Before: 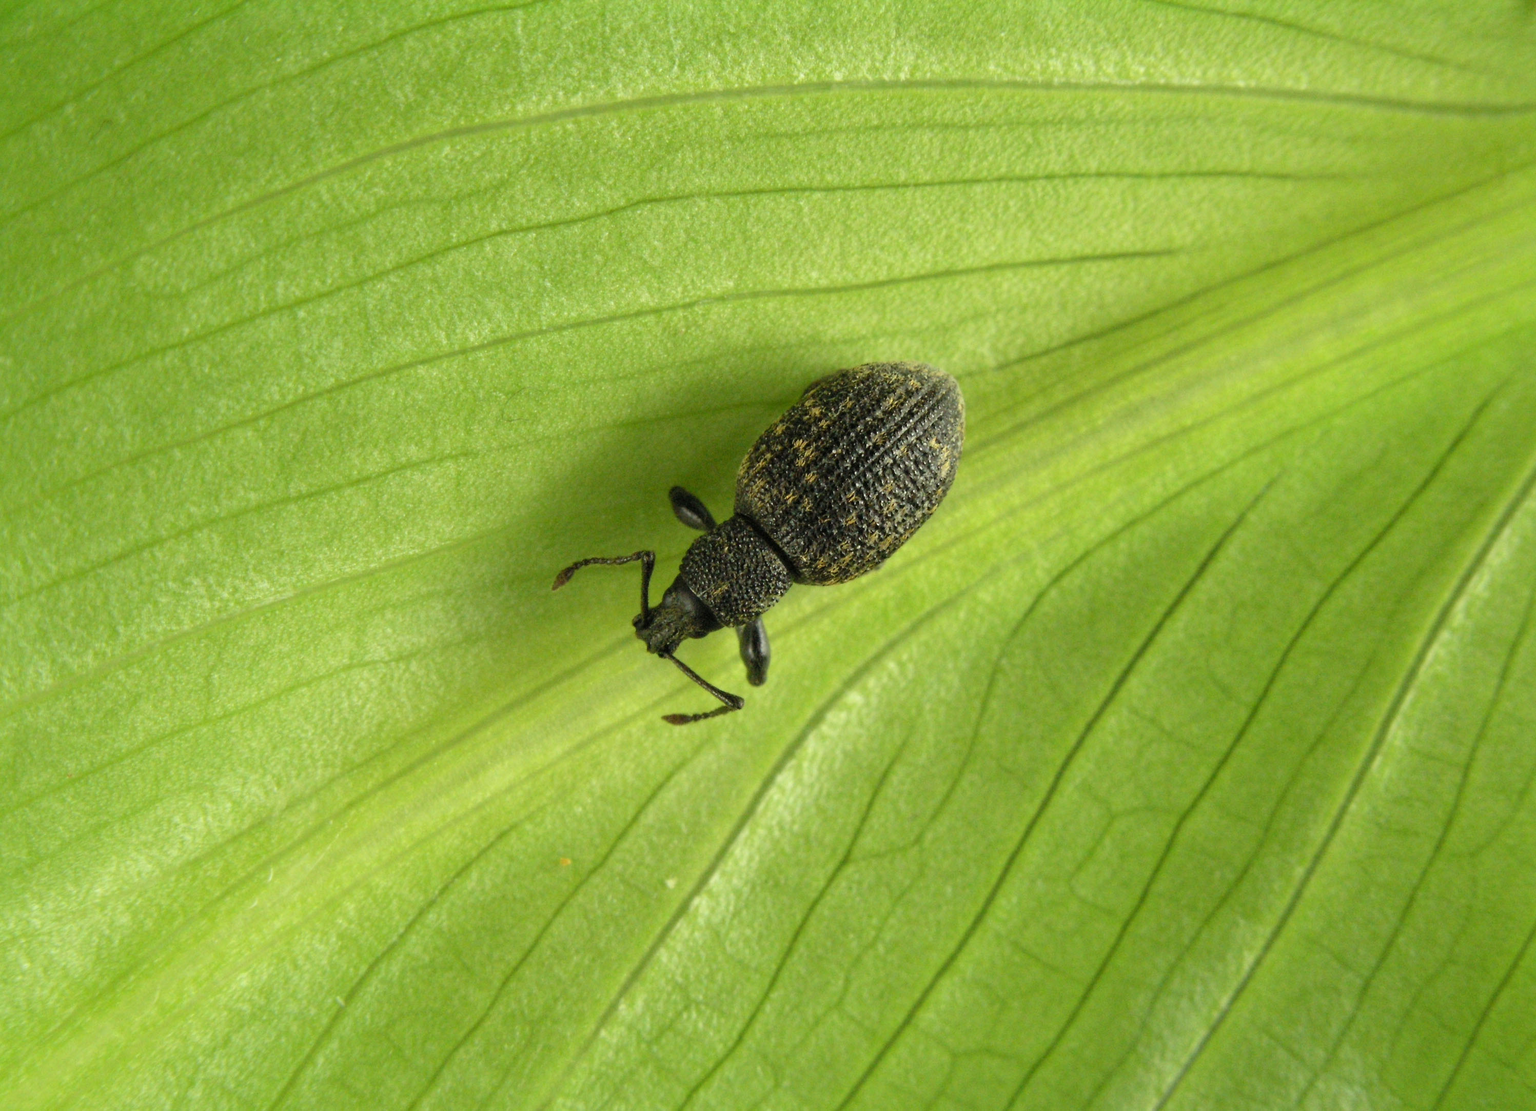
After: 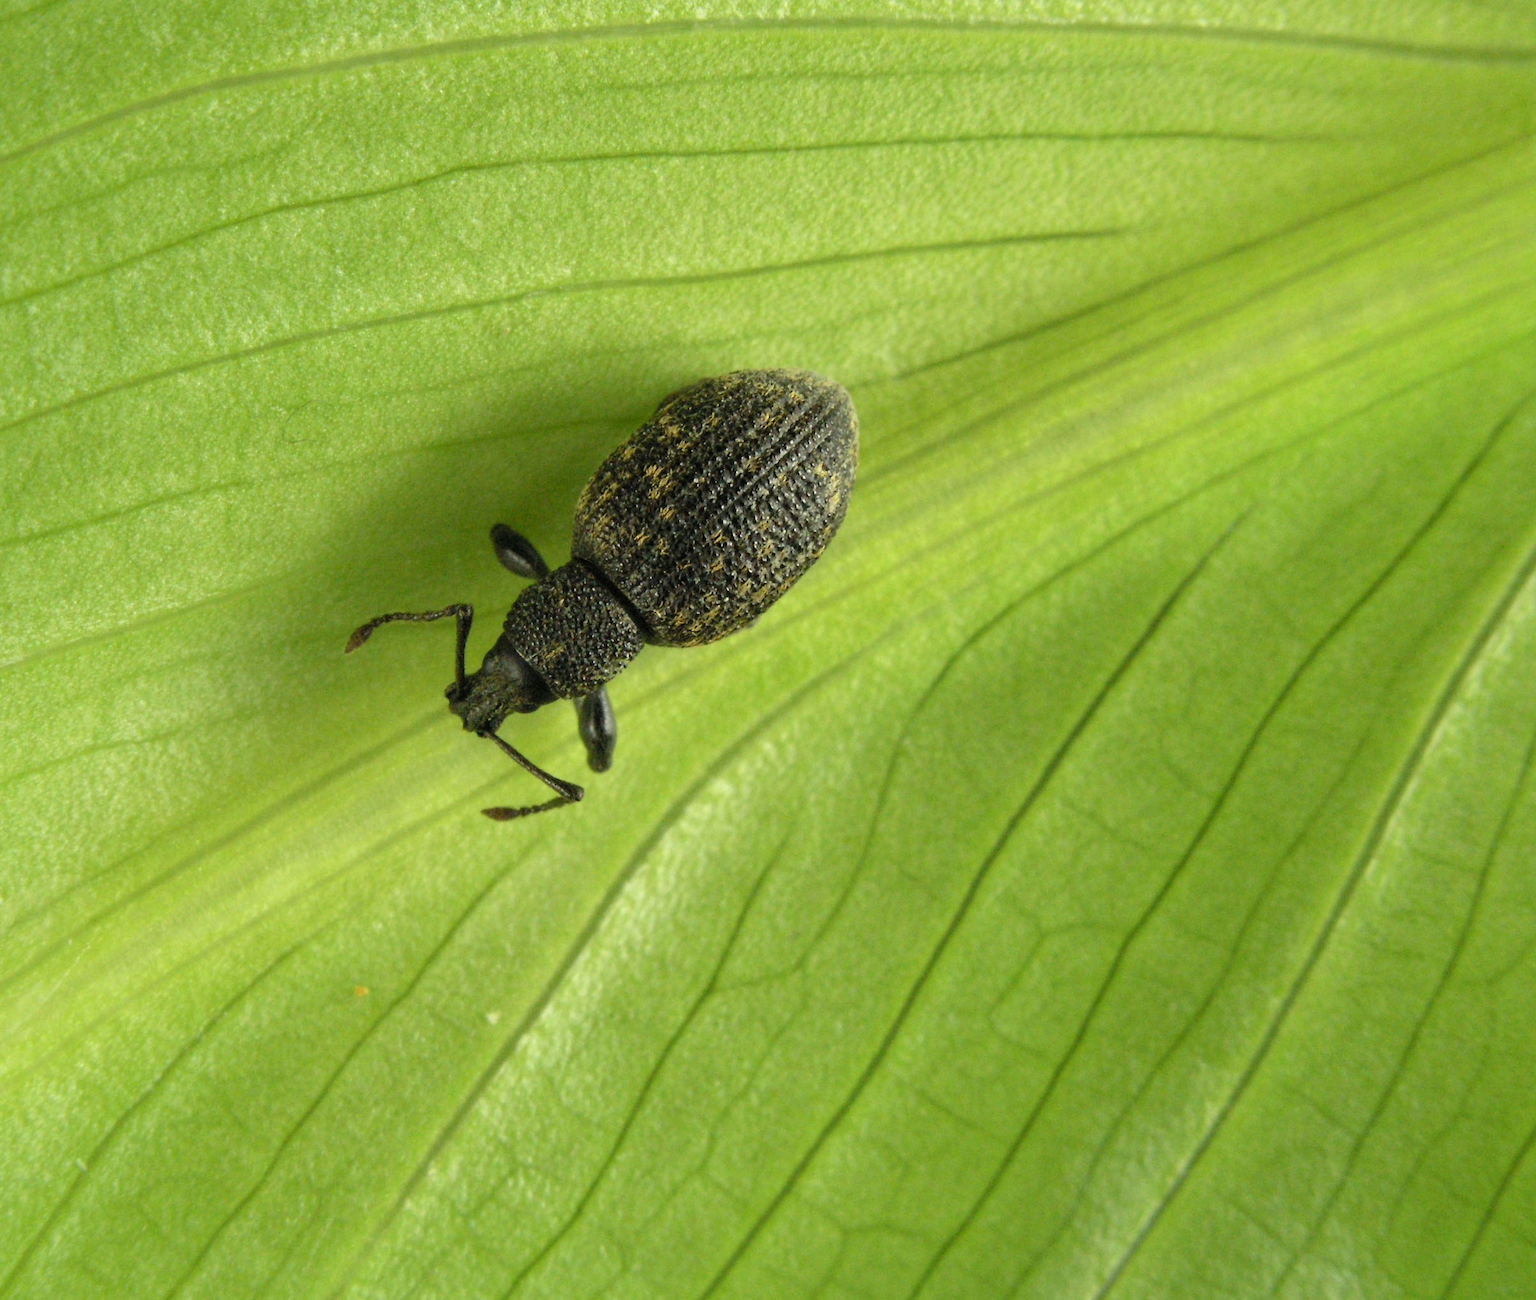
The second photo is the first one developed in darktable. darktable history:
crop and rotate: left 17.912%, top 5.917%, right 1.719%
